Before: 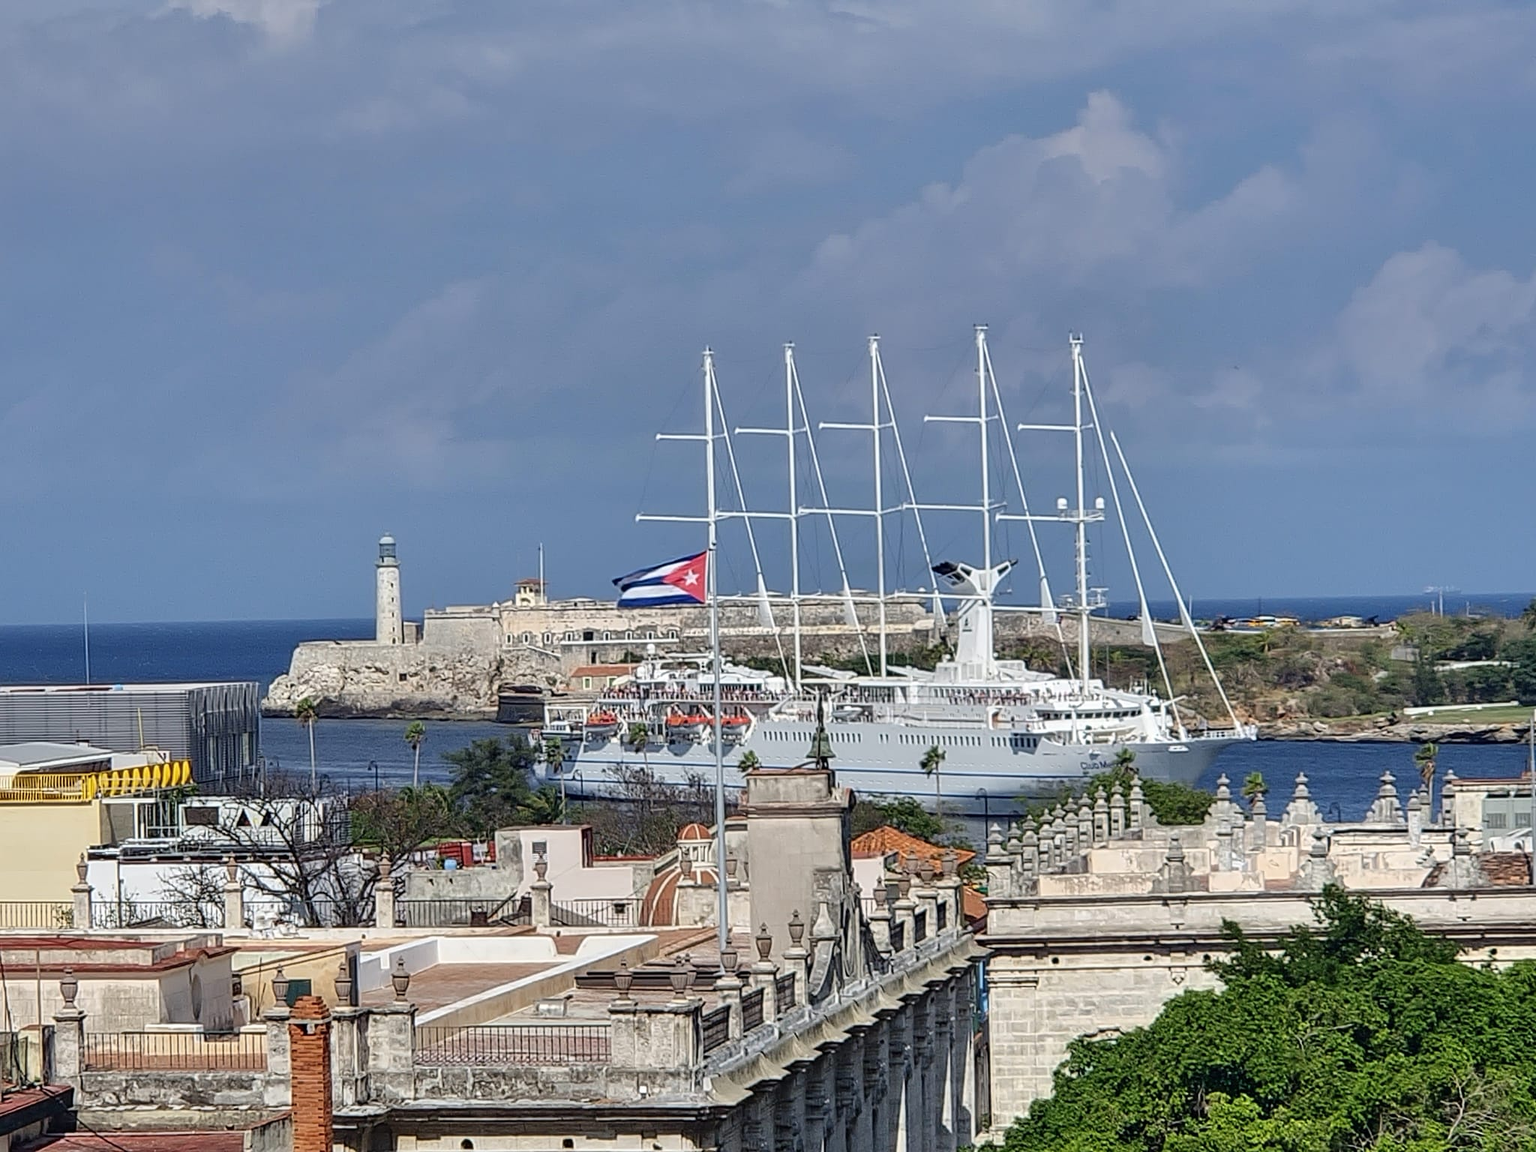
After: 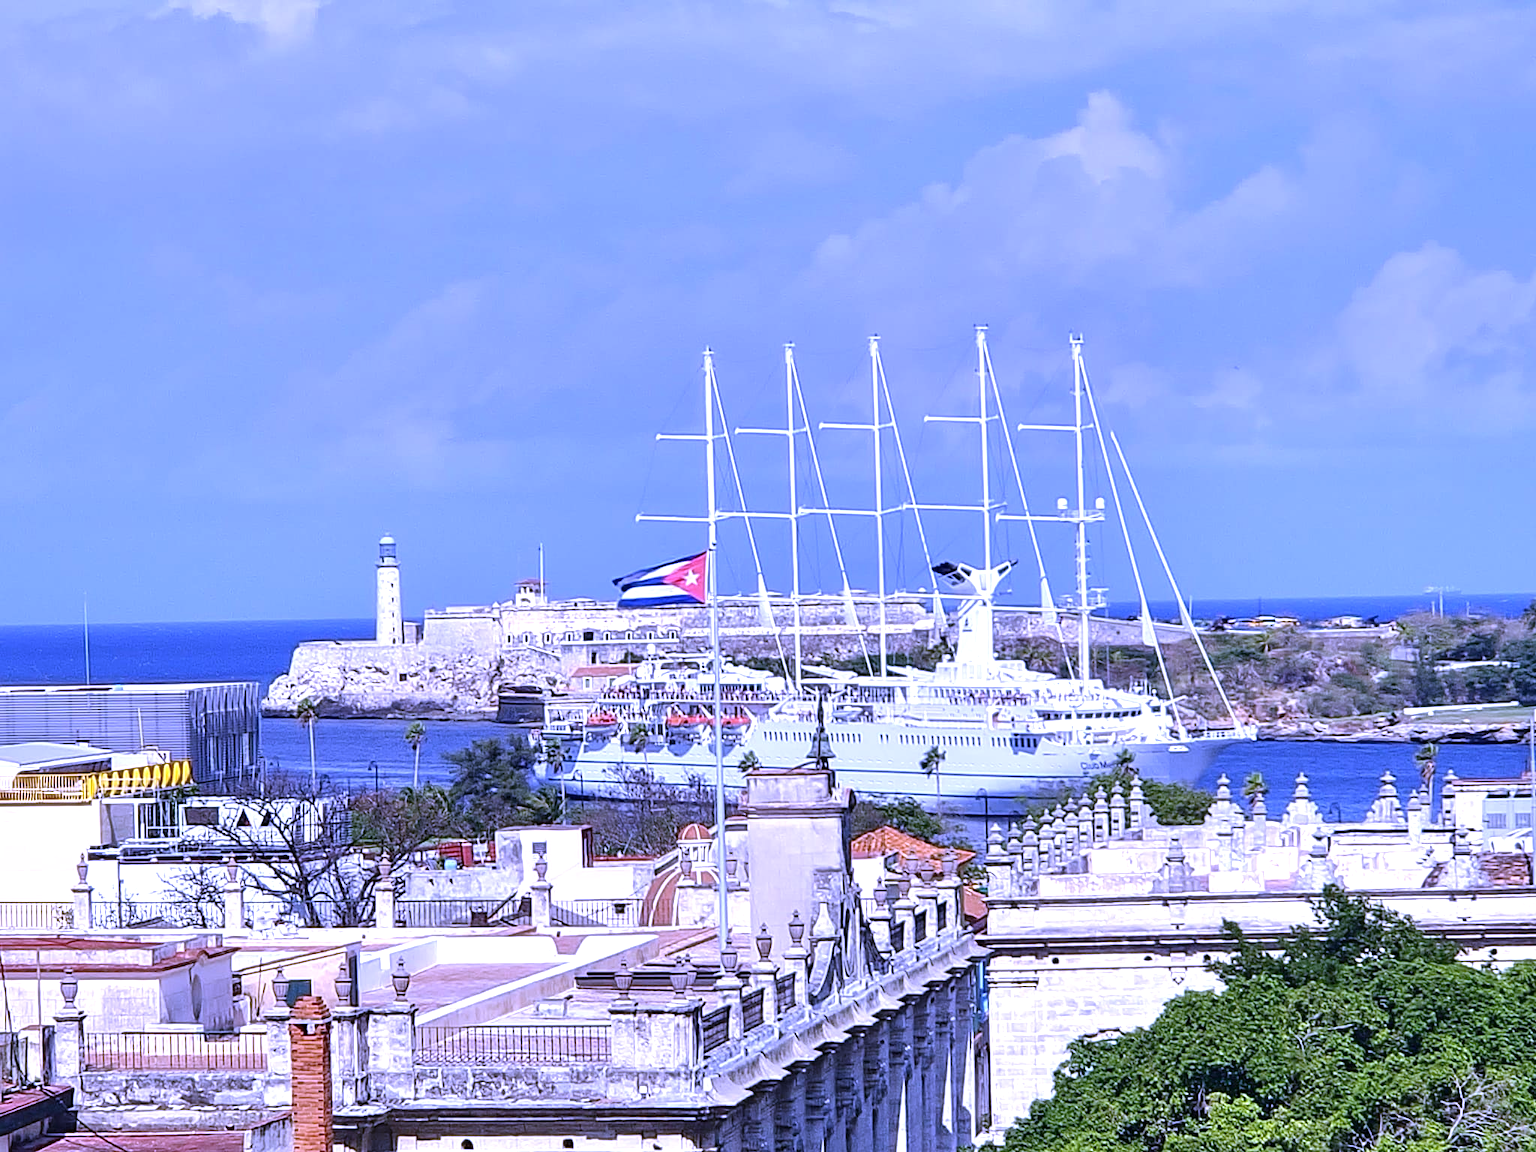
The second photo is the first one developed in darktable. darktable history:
exposure: exposure 0.7 EV, compensate highlight preservation false
white balance: red 0.98, blue 1.61
